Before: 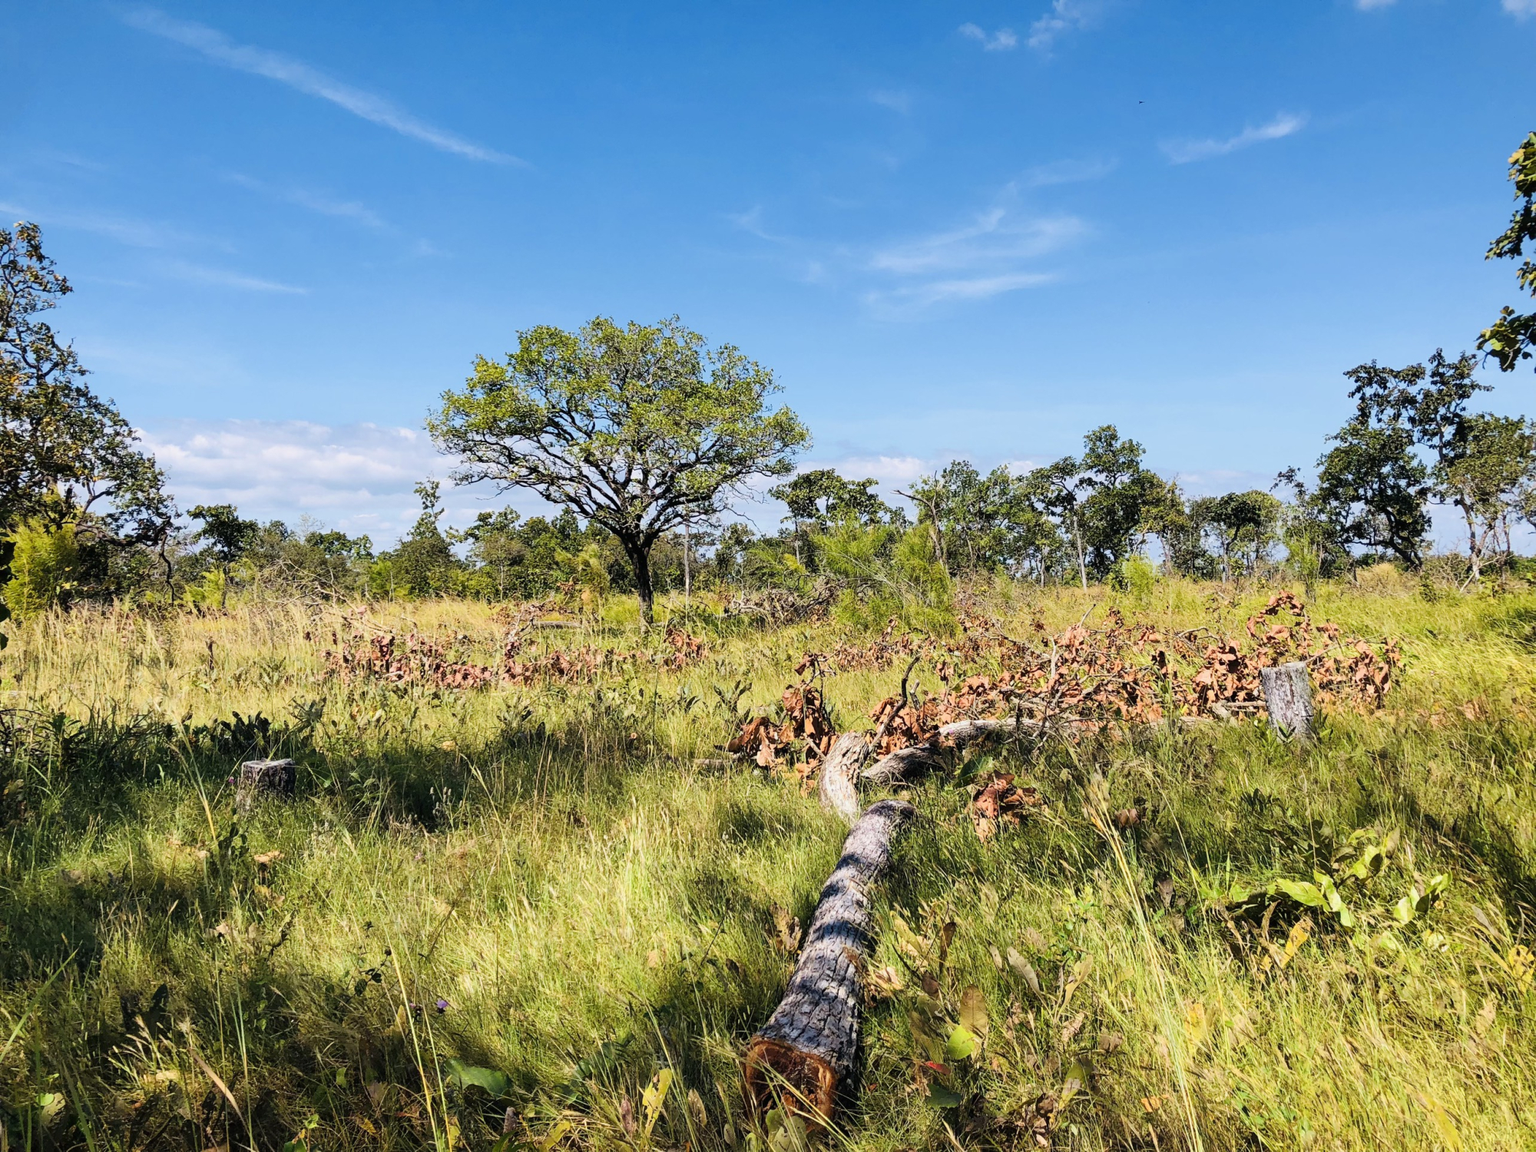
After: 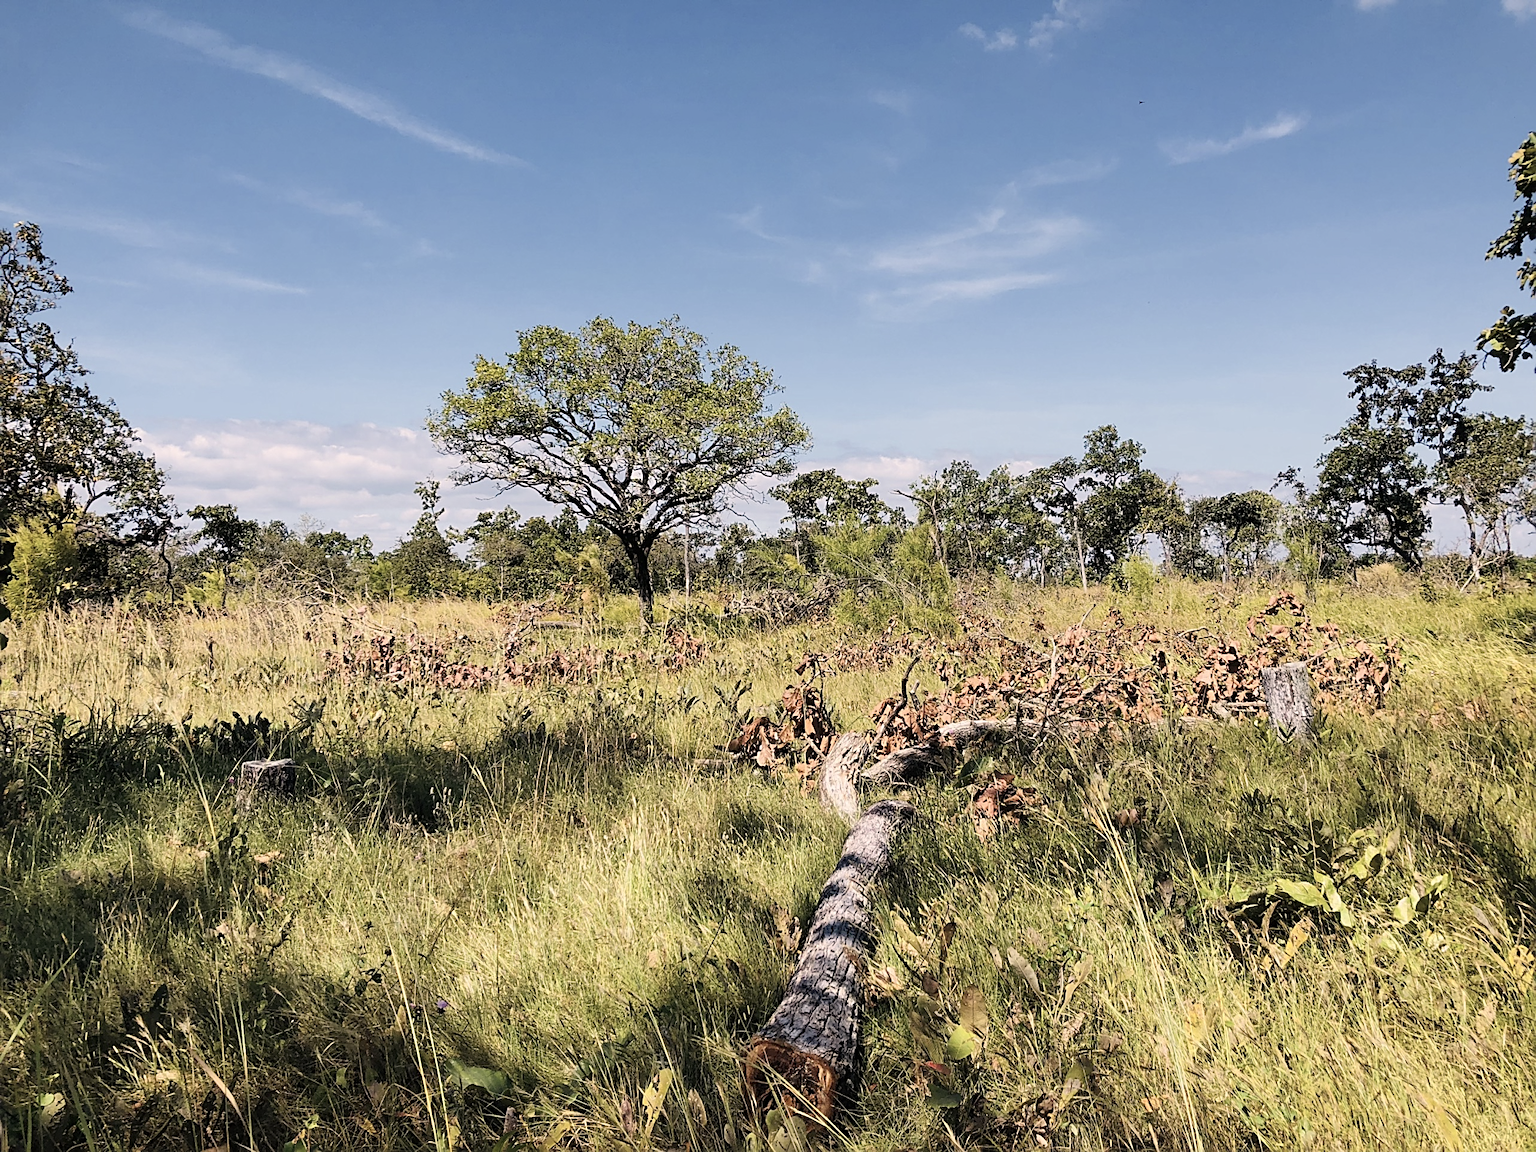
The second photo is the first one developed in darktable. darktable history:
white balance: red 1.009, blue 0.985
color correction: highlights a* 5.59, highlights b* 5.24, saturation 0.68
sharpen: on, module defaults
